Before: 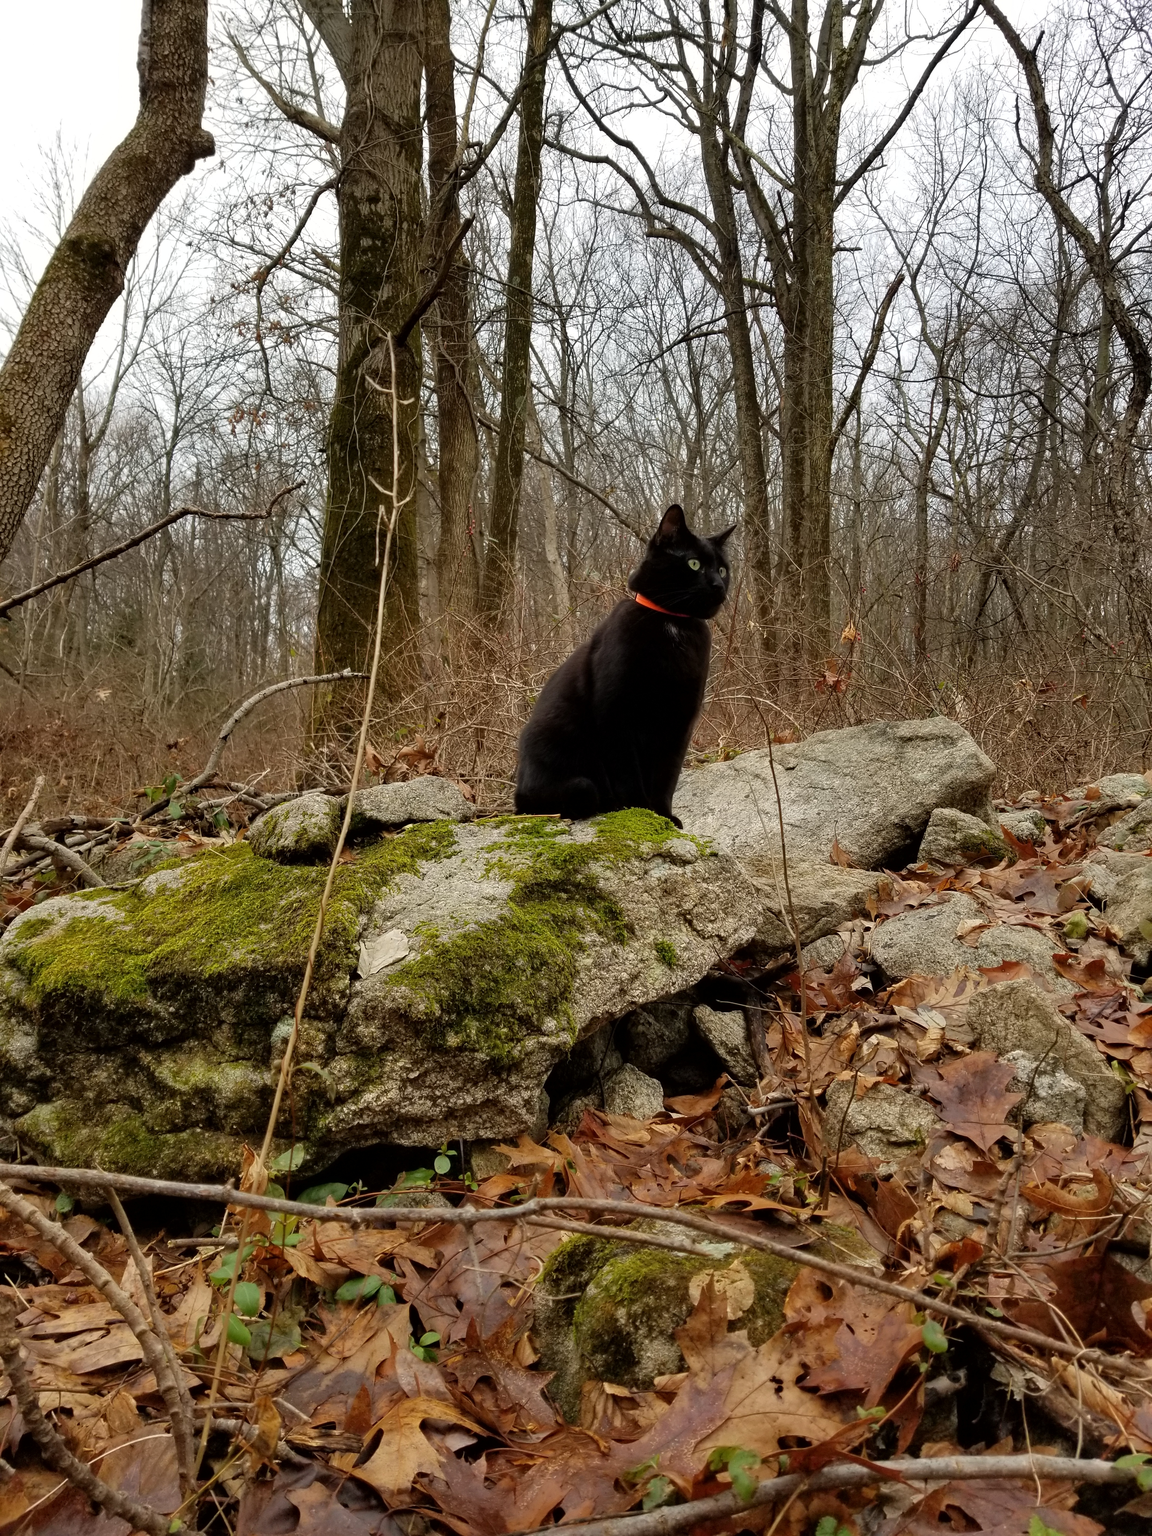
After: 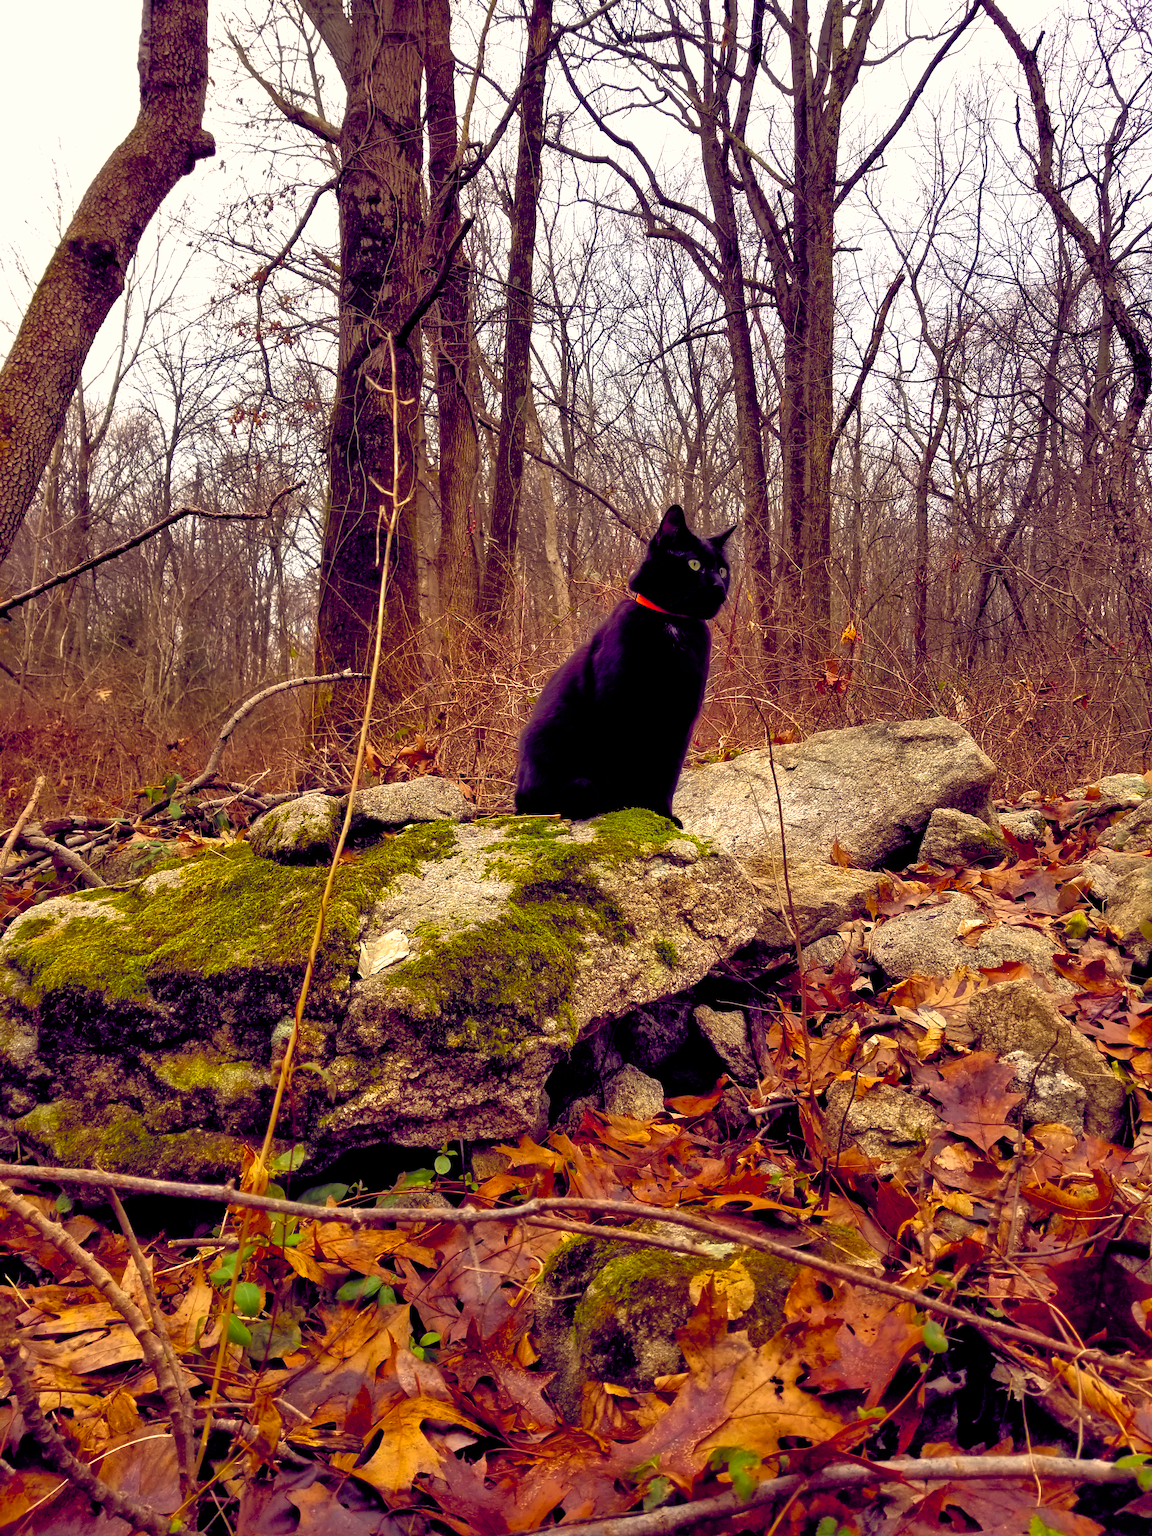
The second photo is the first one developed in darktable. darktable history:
color balance rgb: linear chroma grading › global chroma 9%, perceptual saturation grading › global saturation 36%, perceptual saturation grading › shadows 35%, perceptual brilliance grading › global brilliance 15%, perceptual brilliance grading › shadows -35%, global vibrance 15%
color balance: lift [1.001, 0.997, 0.99, 1.01], gamma [1.007, 1, 0.975, 1.025], gain [1, 1.065, 1.052, 0.935], contrast 13.25%
shadows and highlights: on, module defaults
